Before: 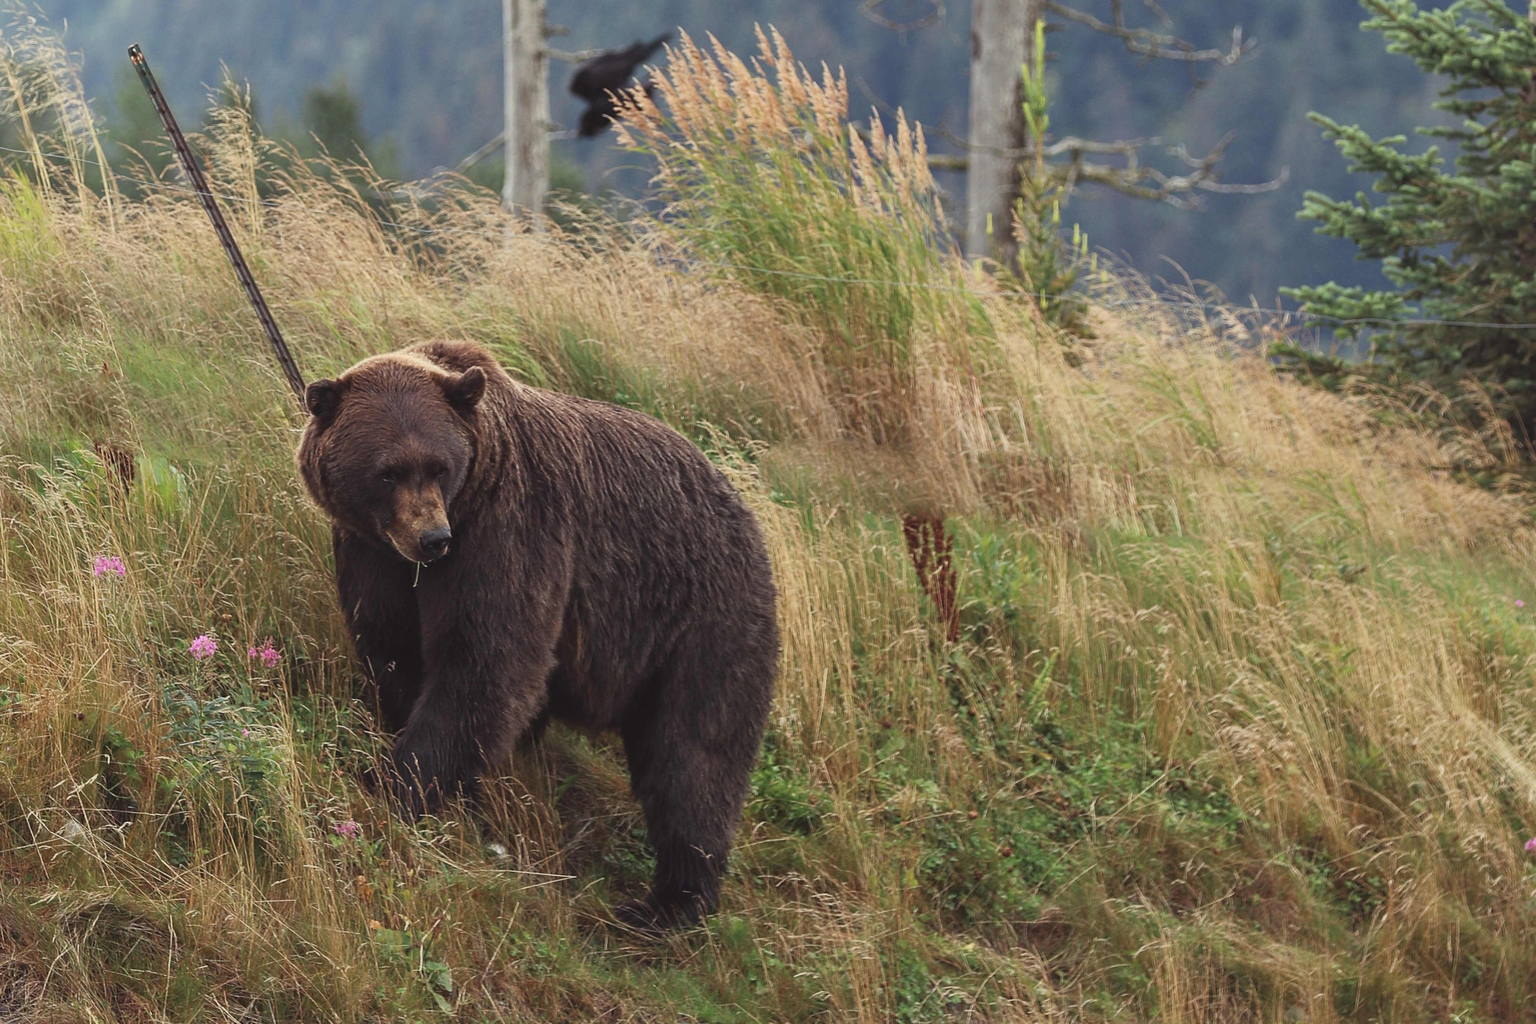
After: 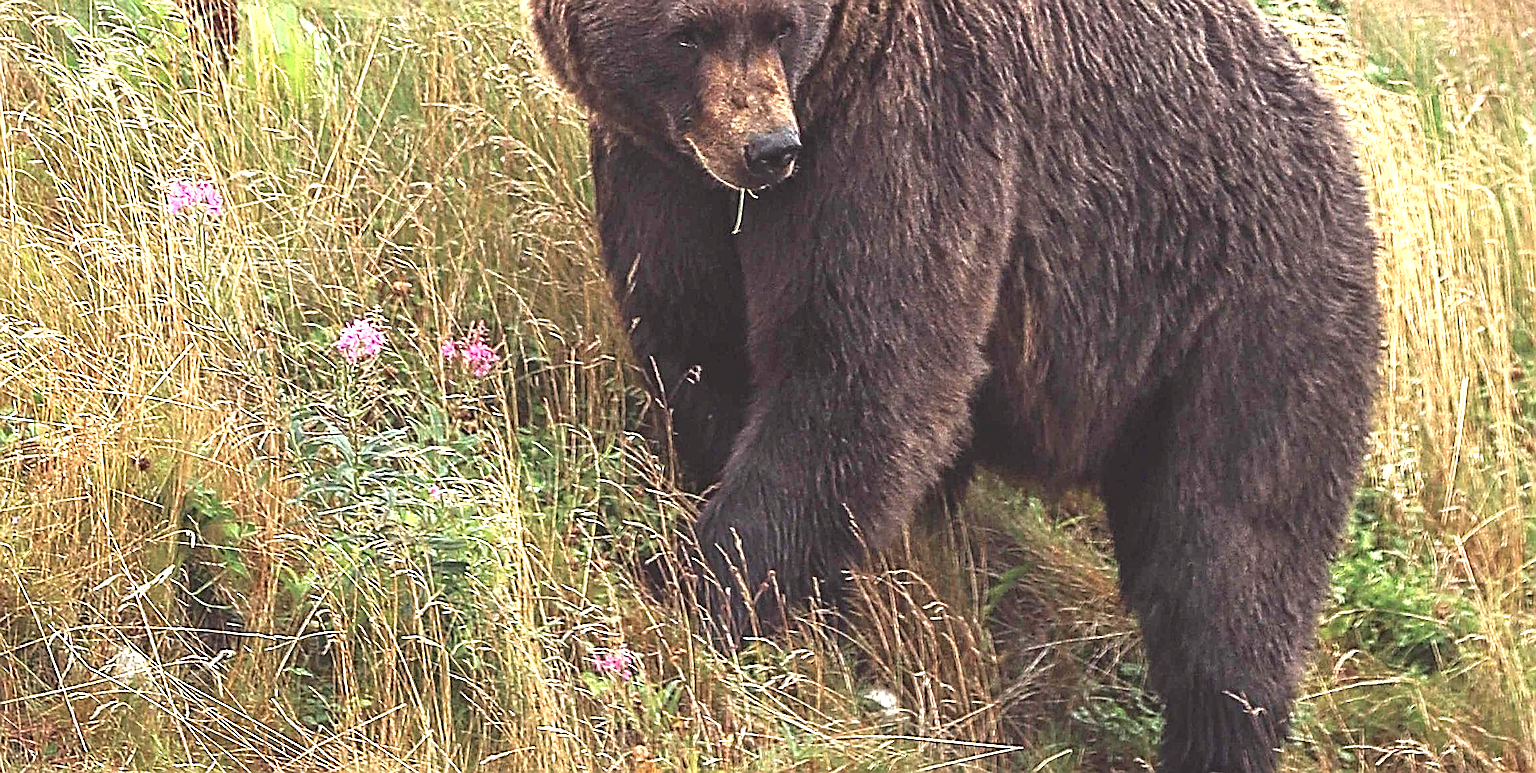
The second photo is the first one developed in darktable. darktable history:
sharpen: radius 1.4, amount 1.25, threshold 0.7
contrast equalizer: y [[0.5, 0.5, 0.5, 0.539, 0.64, 0.611], [0.5 ×6], [0.5 ×6], [0 ×6], [0 ×6]]
exposure: black level correction 0, exposure 1.5 EV, compensate exposure bias true, compensate highlight preservation false
crop: top 44.483%, right 43.593%, bottom 12.892%
